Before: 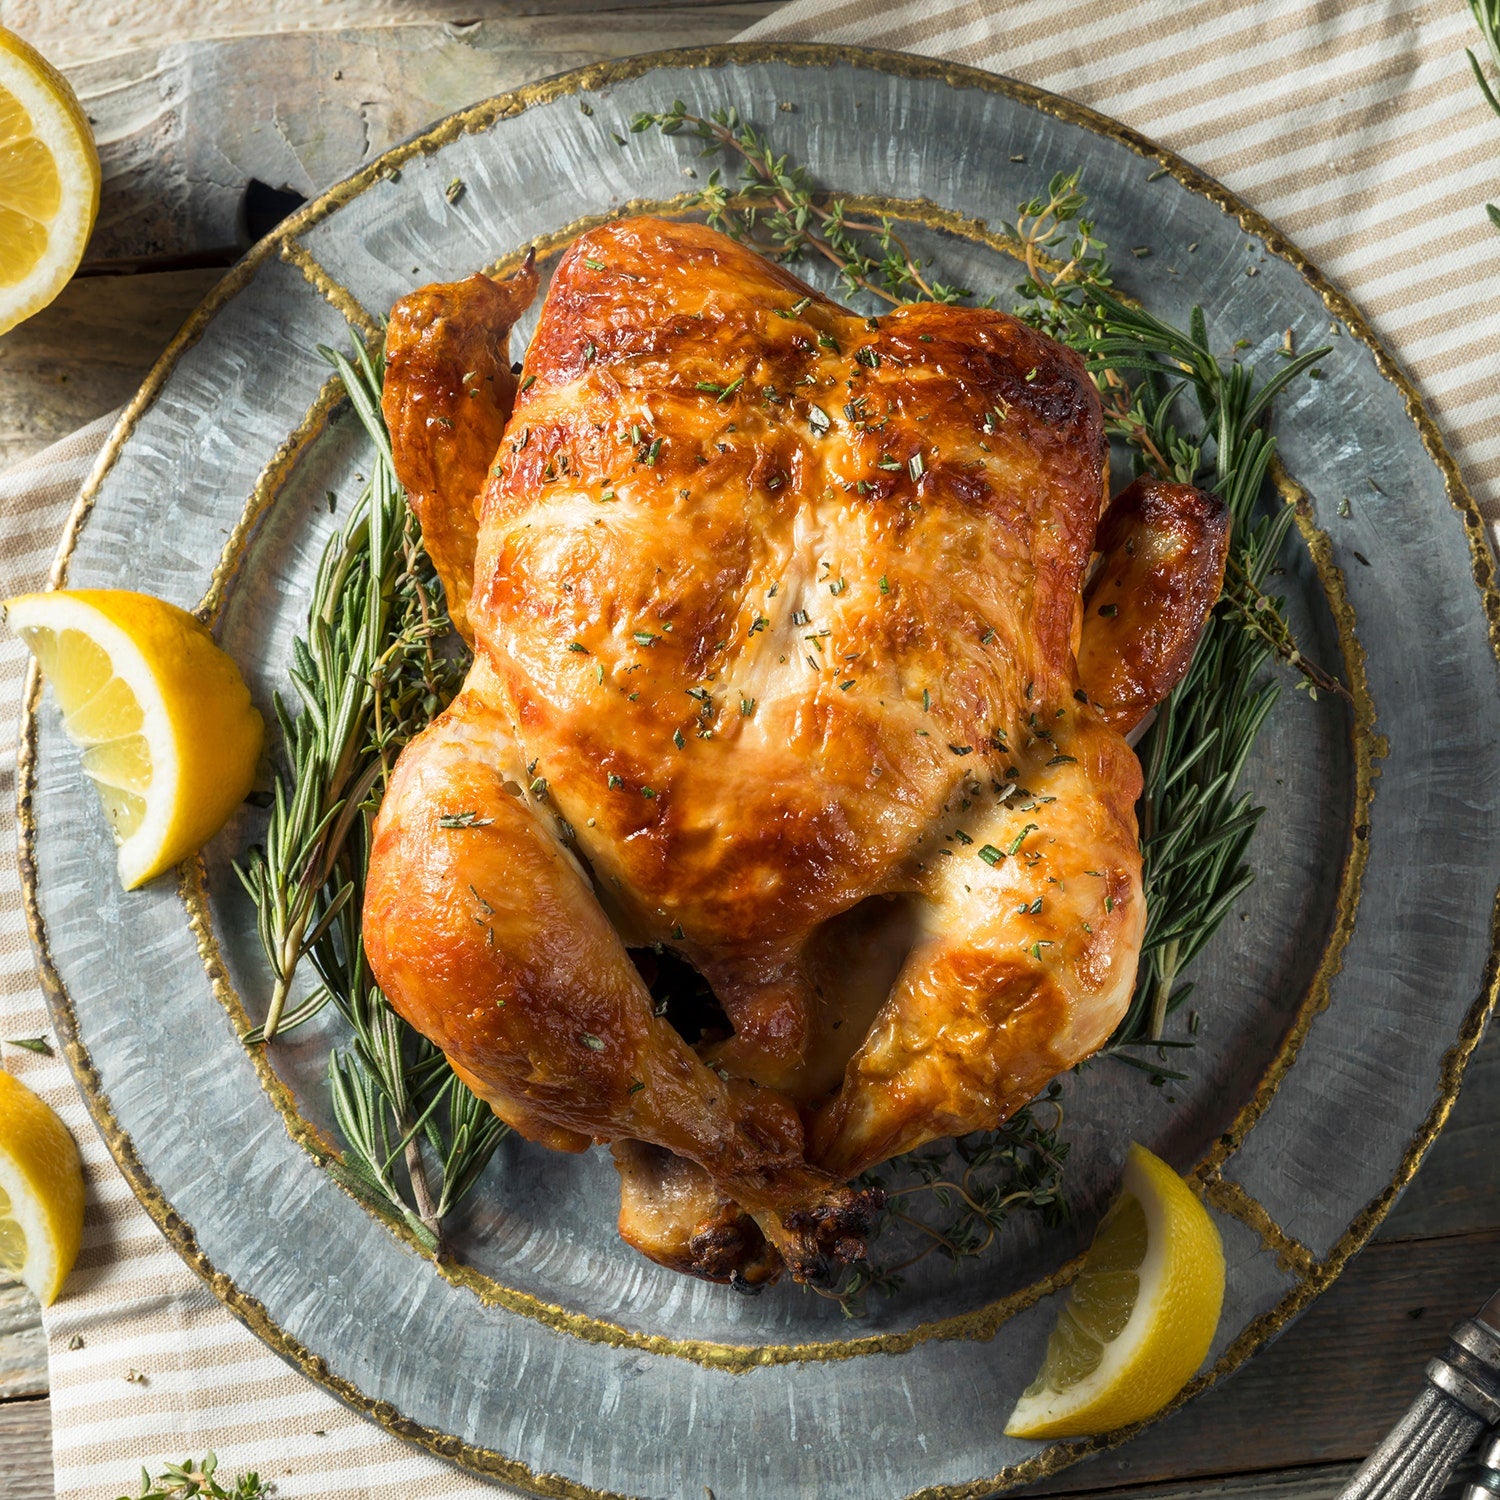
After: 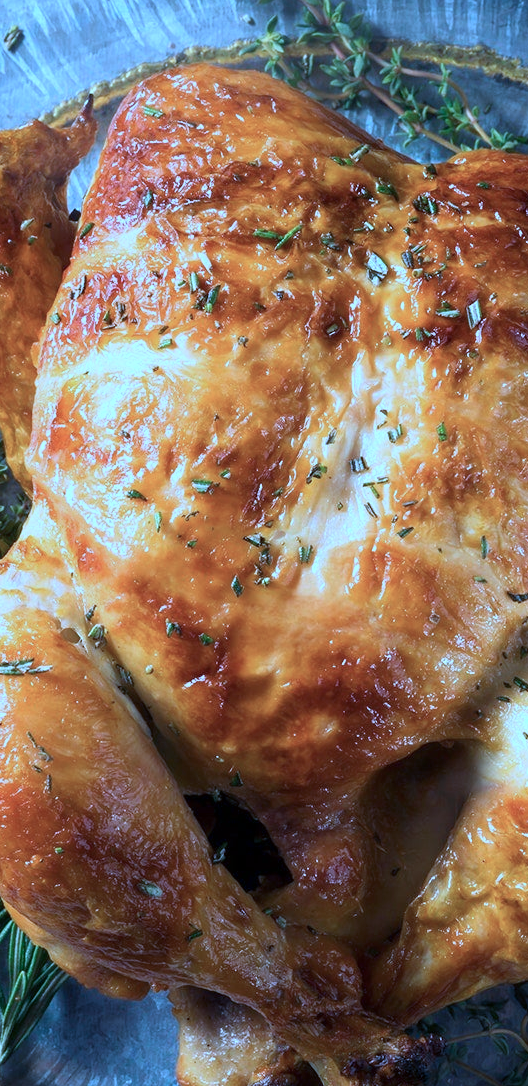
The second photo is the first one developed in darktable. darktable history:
crop and rotate: left 29.476%, top 10.214%, right 35.32%, bottom 17.333%
color calibration: illuminant as shot in camera, x 0.442, y 0.413, temperature 2903.13 K
